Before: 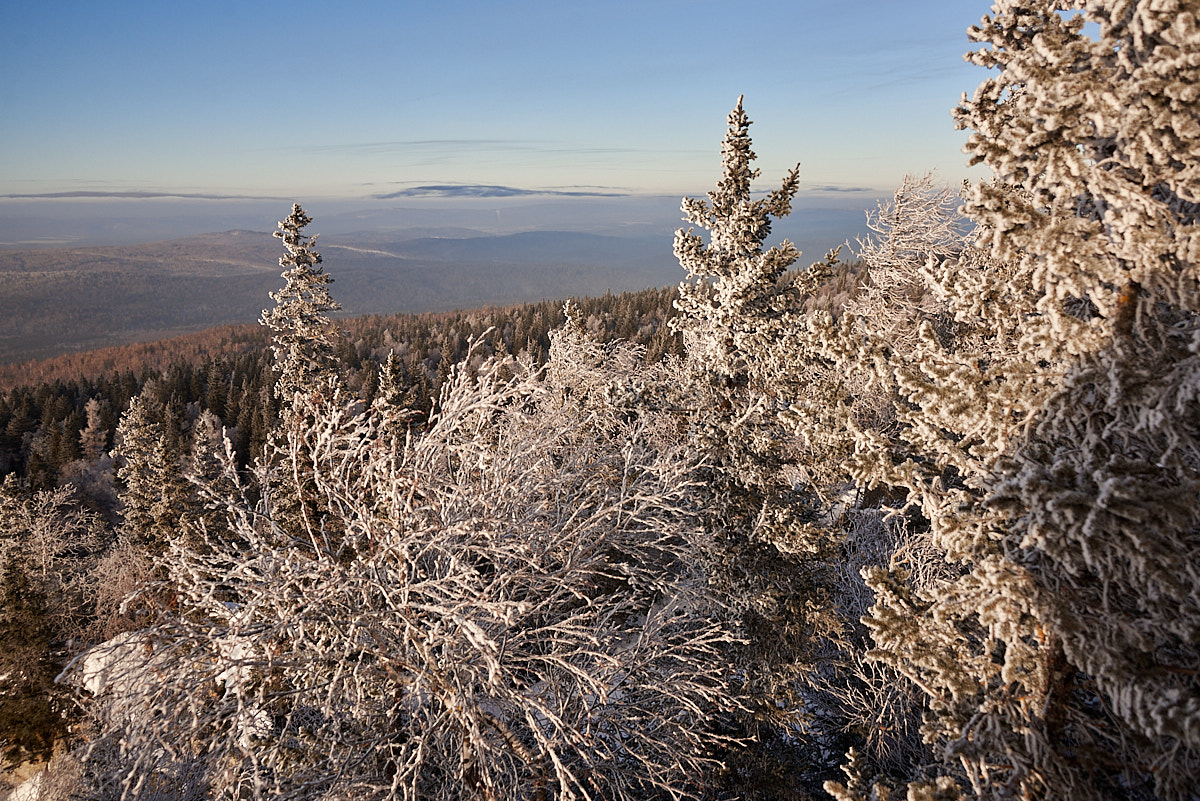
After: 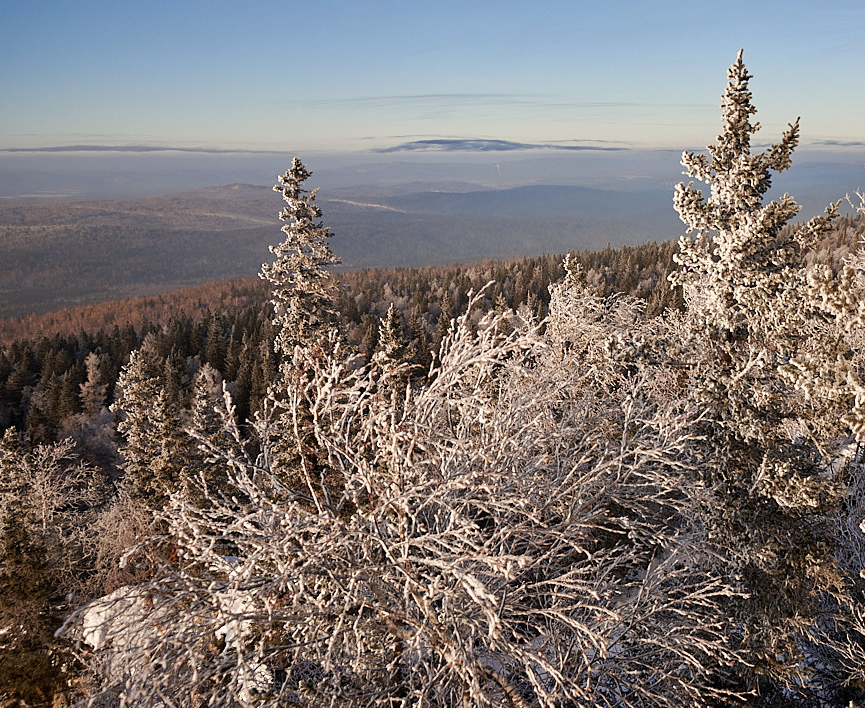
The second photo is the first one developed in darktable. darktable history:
crop: top 5.75%, right 27.894%, bottom 5.781%
